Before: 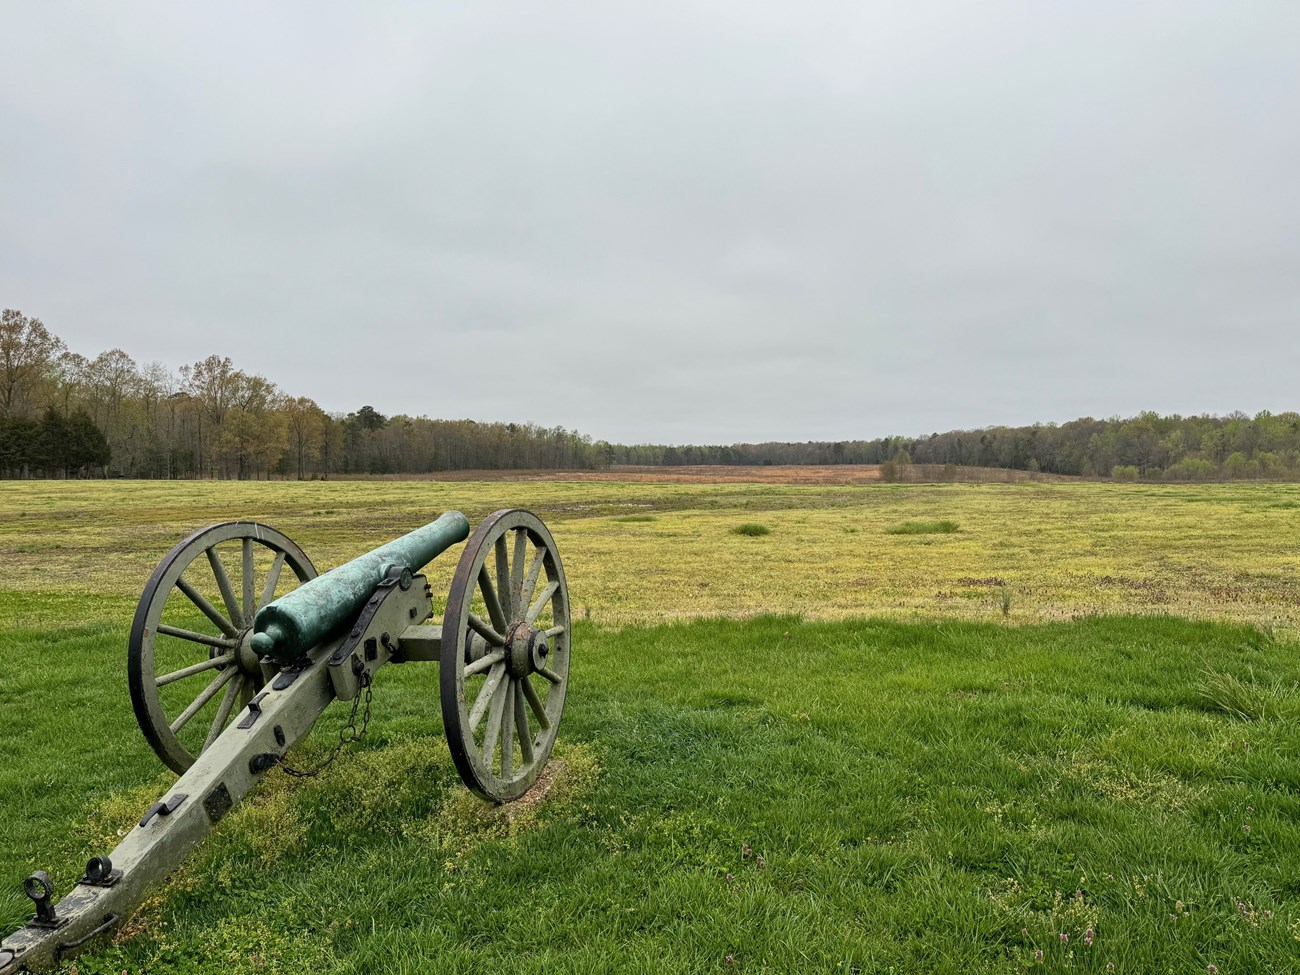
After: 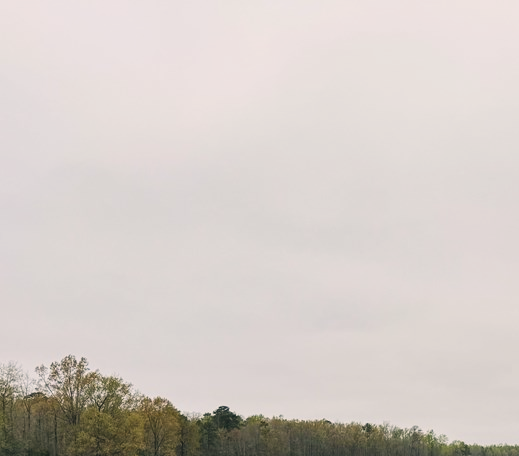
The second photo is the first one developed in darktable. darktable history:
tone curve: curves: ch0 [(0, 0.023) (0.217, 0.19) (0.754, 0.801) (1, 0.977)]; ch1 [(0, 0) (0.392, 0.398) (0.5, 0.5) (0.521, 0.528) (0.56, 0.577) (1, 1)]; ch2 [(0, 0) (0.5, 0.5) (0.579, 0.561) (0.65, 0.657) (1, 1)], preserve colors none
crop and rotate: left 11.147%, top 0.077%, right 48.92%, bottom 53.148%
tone equalizer: edges refinement/feathering 500, mask exposure compensation -1.57 EV, preserve details no
color correction: highlights a* 5.44, highlights b* 5.28, shadows a* -4.76, shadows b* -5.21
